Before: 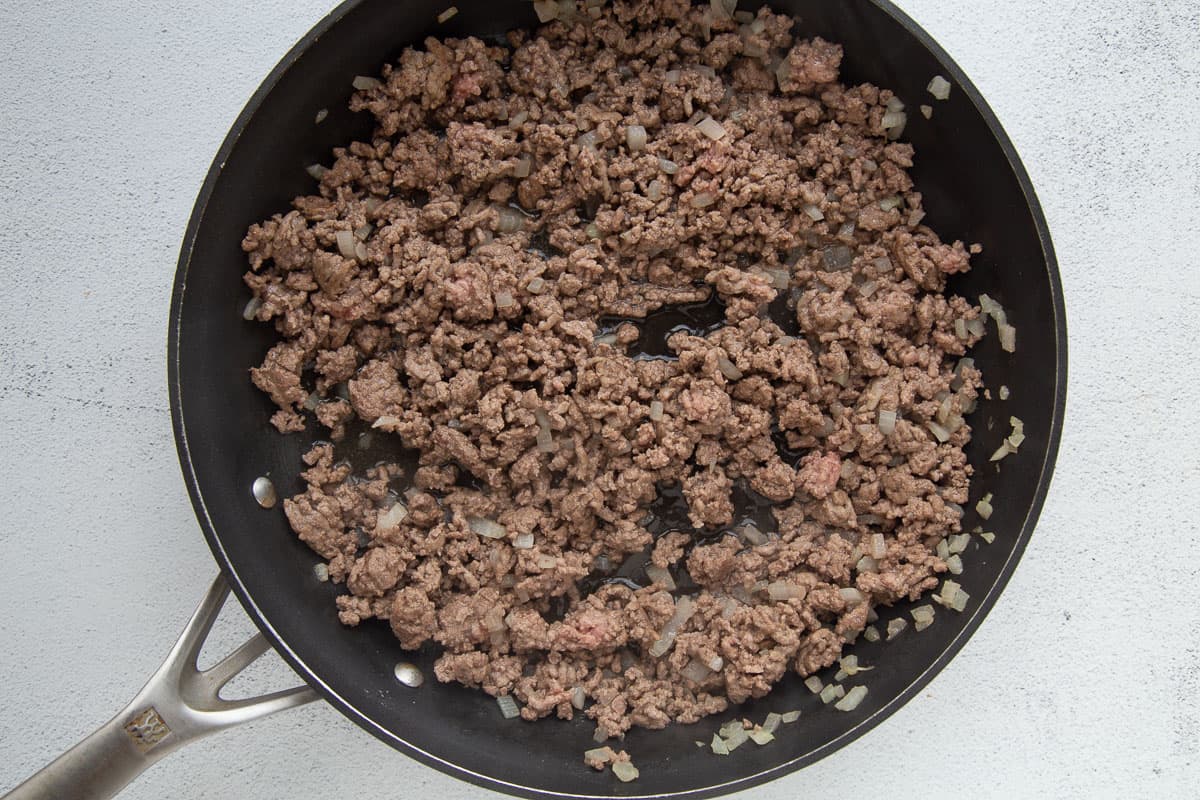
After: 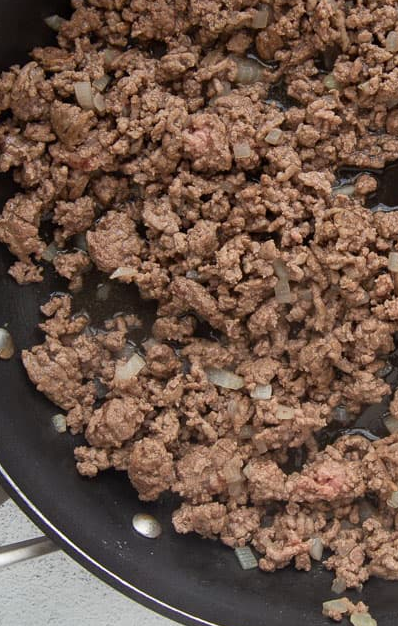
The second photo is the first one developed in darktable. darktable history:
crop and rotate: left 21.895%, top 18.71%, right 44.937%, bottom 2.99%
contrast brightness saturation: contrast 0.039, saturation 0.153
